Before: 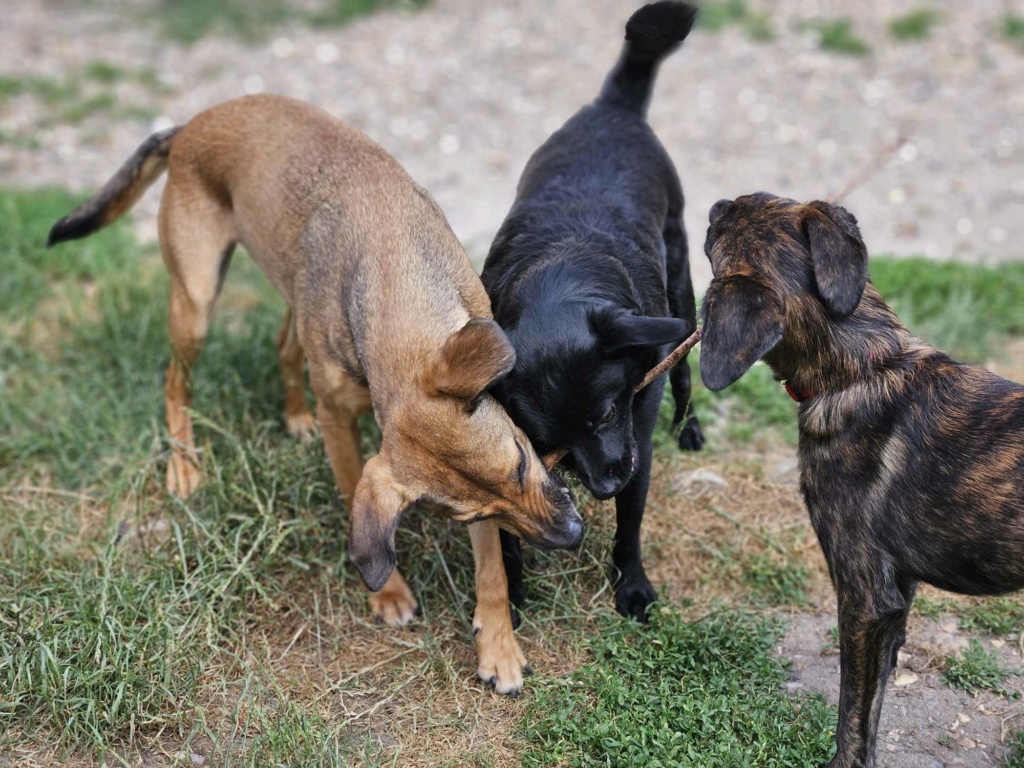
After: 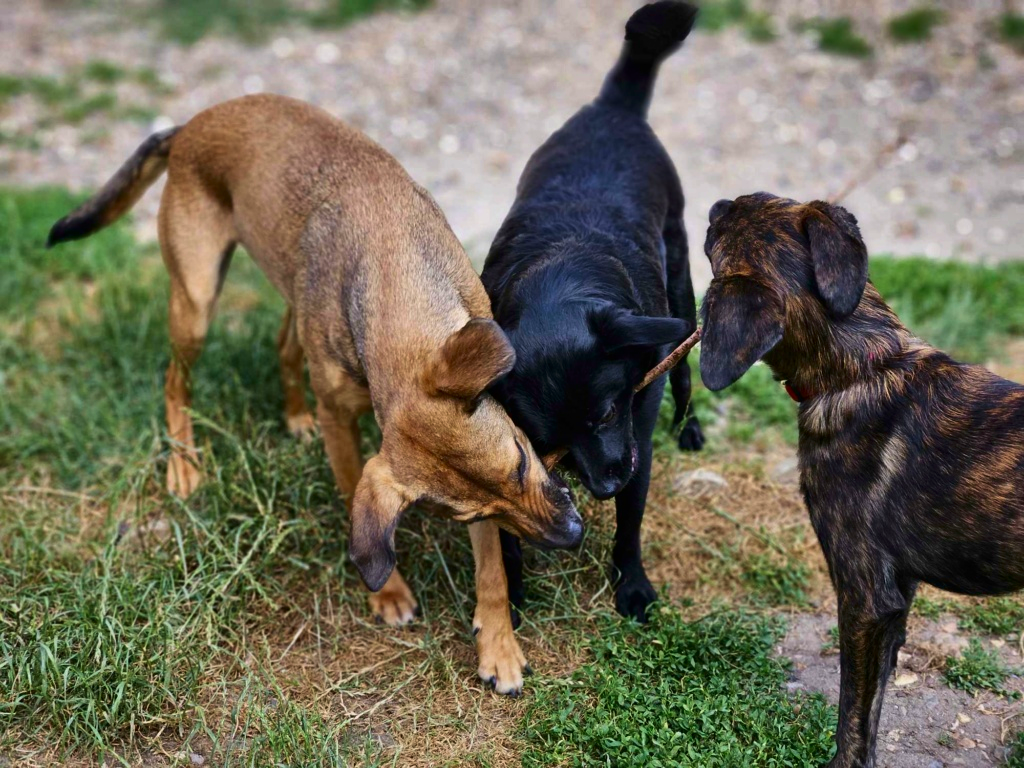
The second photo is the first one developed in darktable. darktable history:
velvia: on, module defaults
shadows and highlights: shadows 20.91, highlights -82.73, soften with gaussian
contrast brightness saturation: contrast 0.12, brightness -0.12, saturation 0.2
